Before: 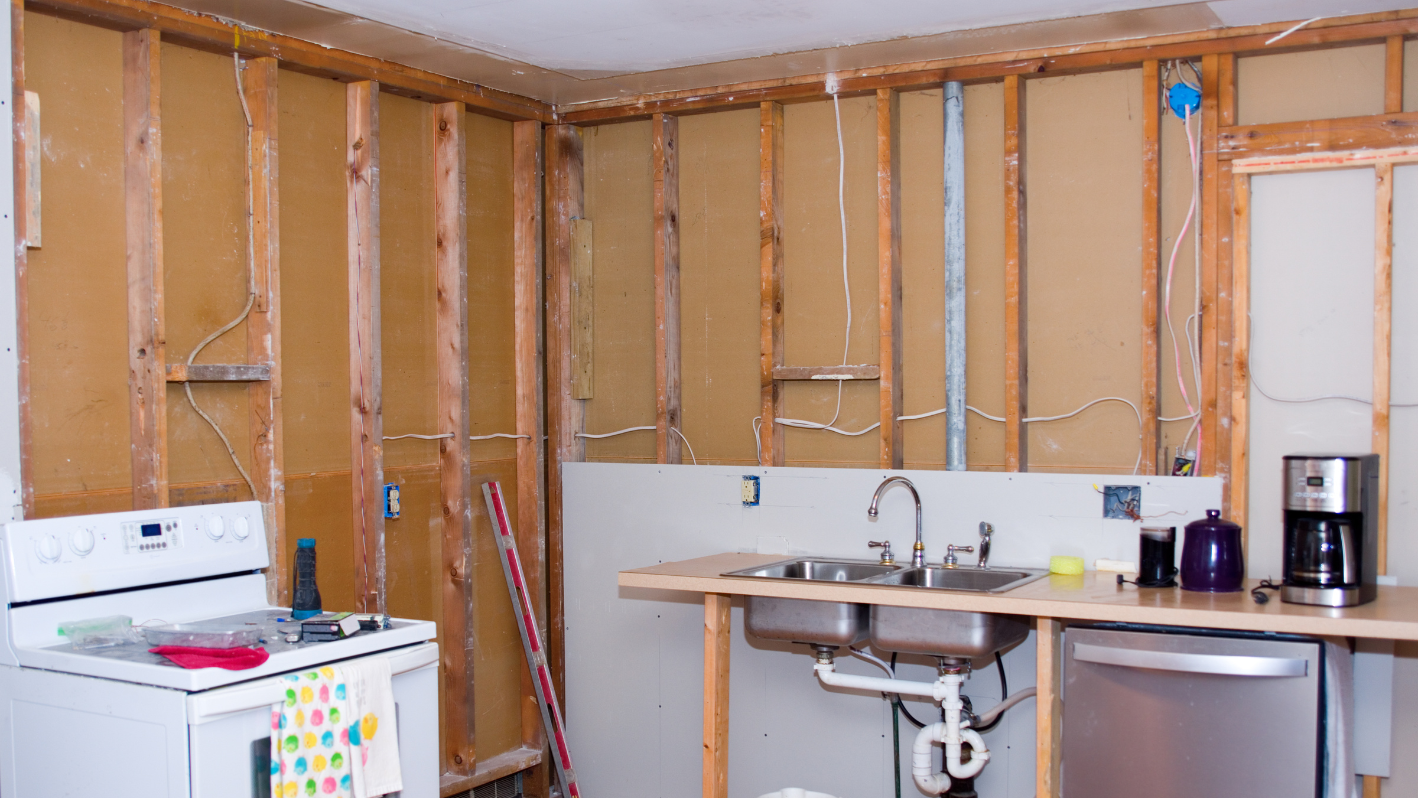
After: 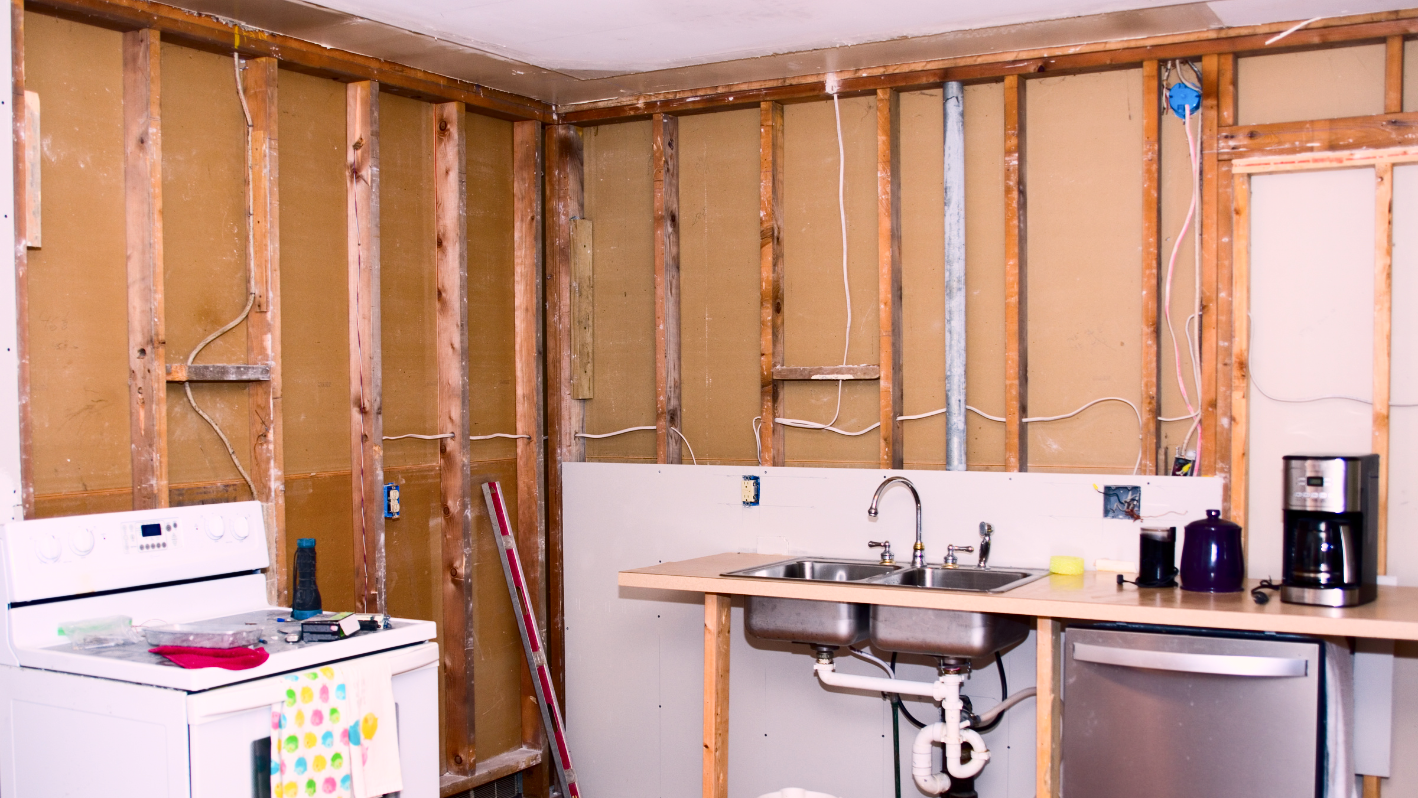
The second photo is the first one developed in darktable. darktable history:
contrast brightness saturation: contrast 0.28
color correction: highlights a* 7.34, highlights b* 4.37
vibrance: on, module defaults
